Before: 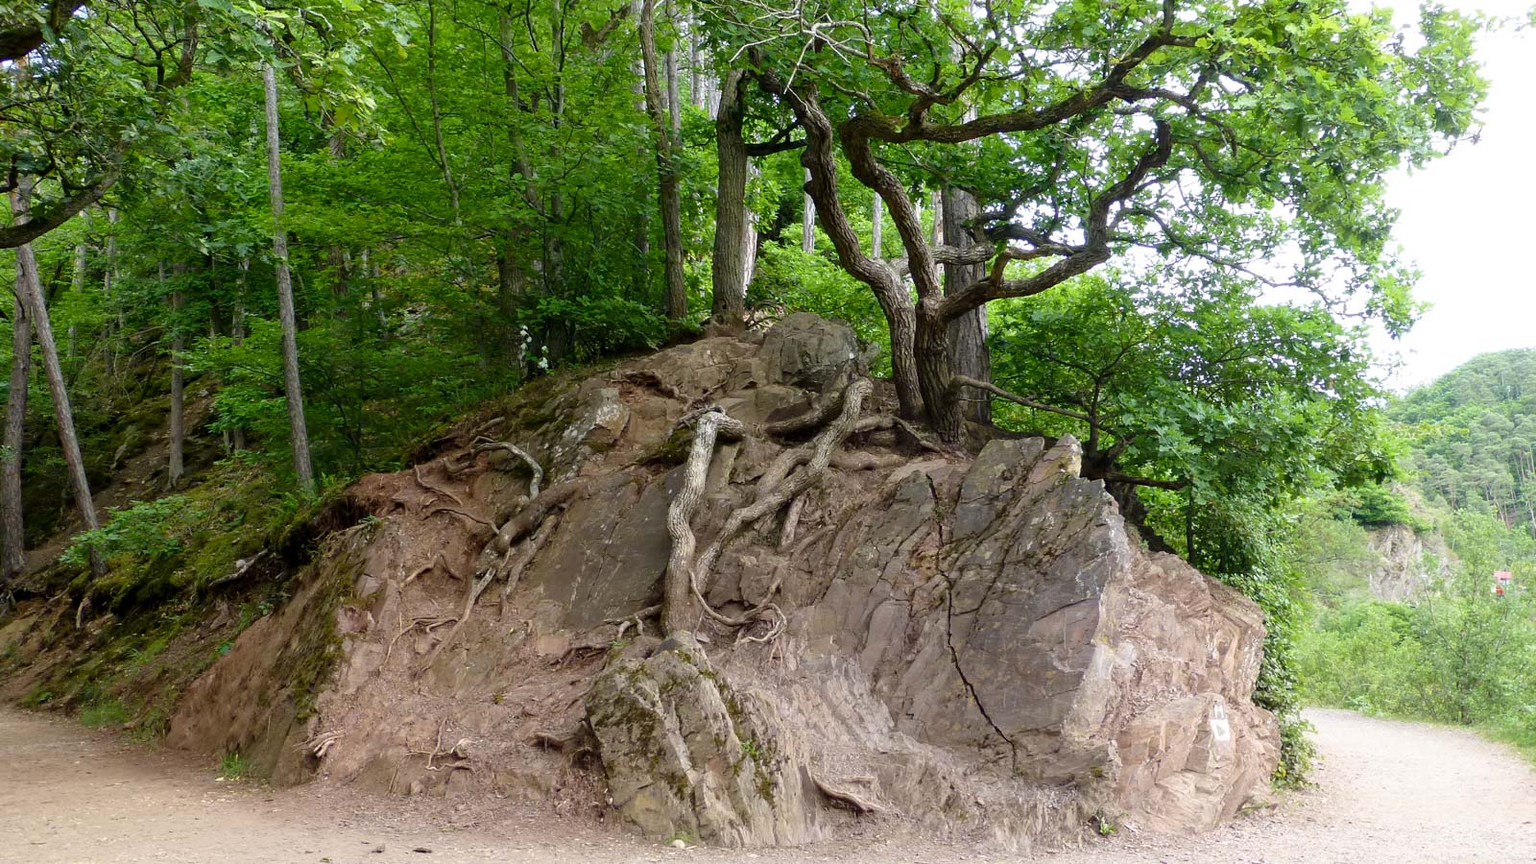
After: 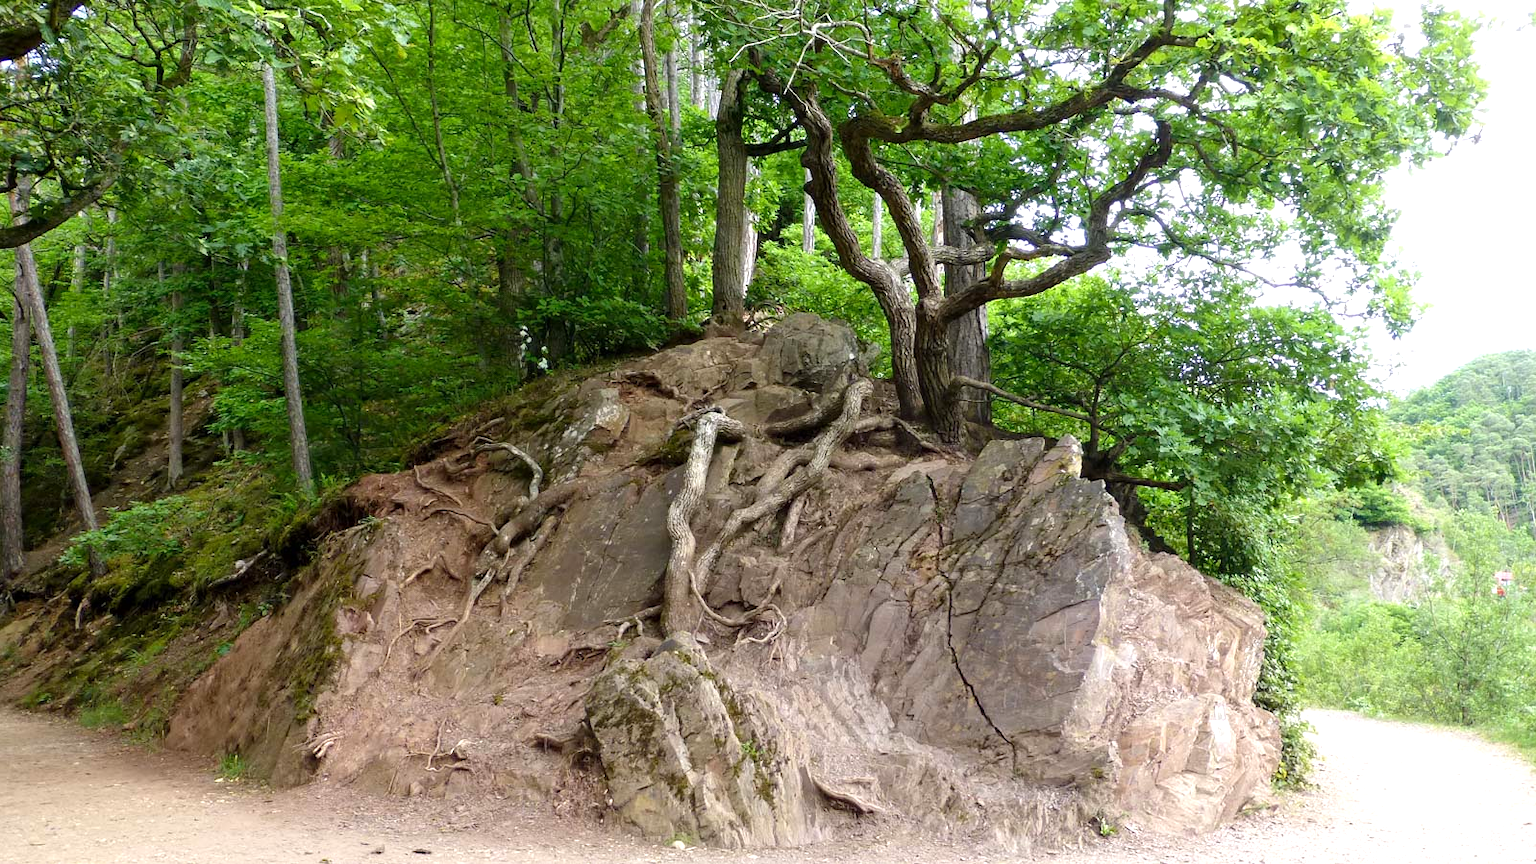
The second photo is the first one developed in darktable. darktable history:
crop: left 0.119%
exposure: exposure 0.245 EV, compensate highlight preservation false
tone equalizer: edges refinement/feathering 500, mask exposure compensation -1.57 EV, preserve details no
levels: levels [0, 0.476, 0.951]
